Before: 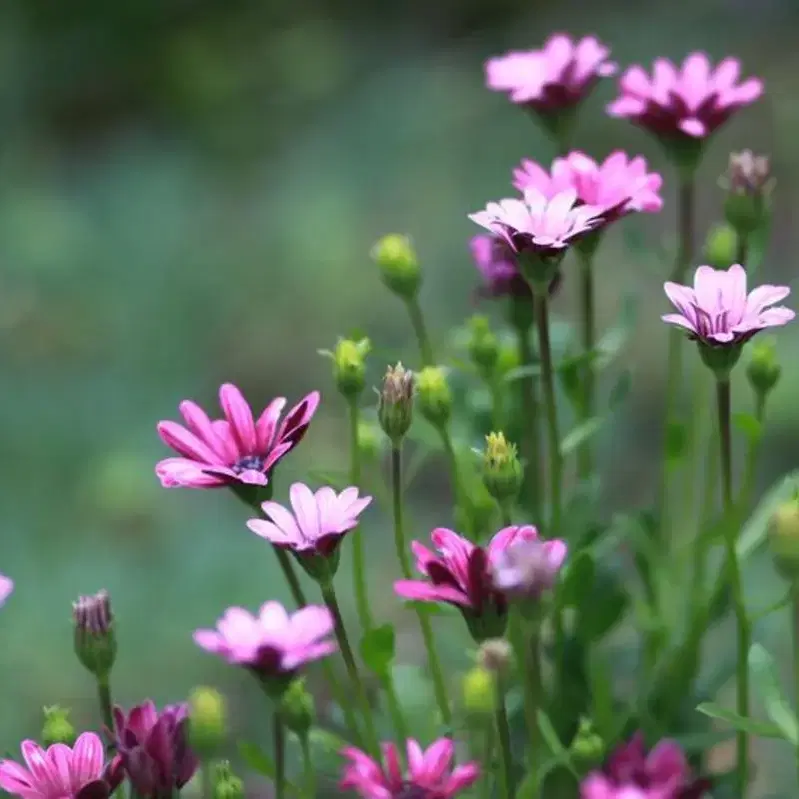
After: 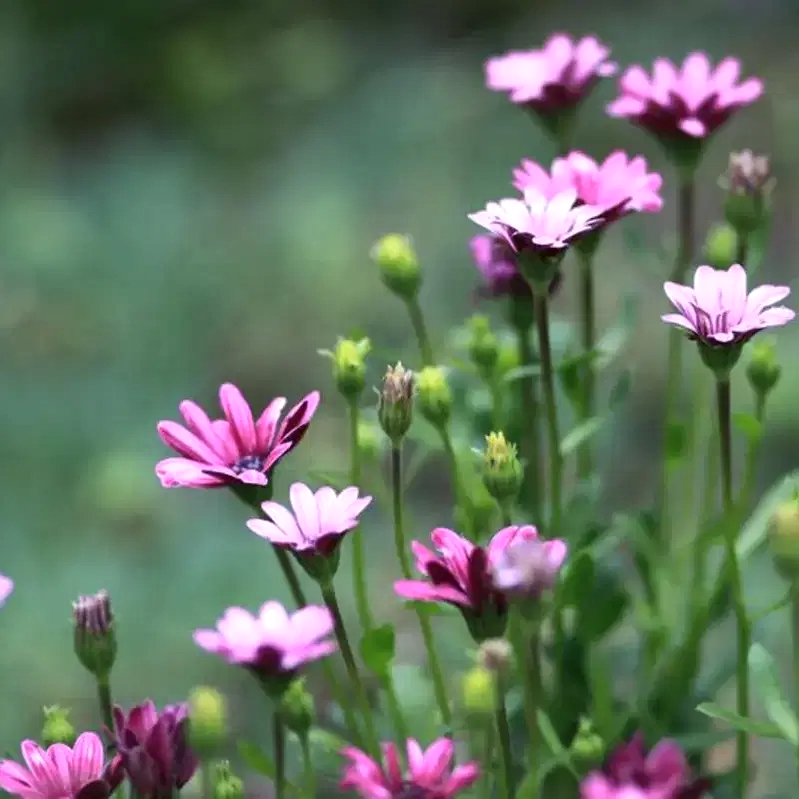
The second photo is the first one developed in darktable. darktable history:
local contrast: mode bilateral grid, contrast 20, coarseness 50, detail 132%, midtone range 0.2
exposure: exposure 0.178 EV, compensate exposure bias true, compensate highlight preservation false
contrast brightness saturation: saturation -0.05
white balance: emerald 1
